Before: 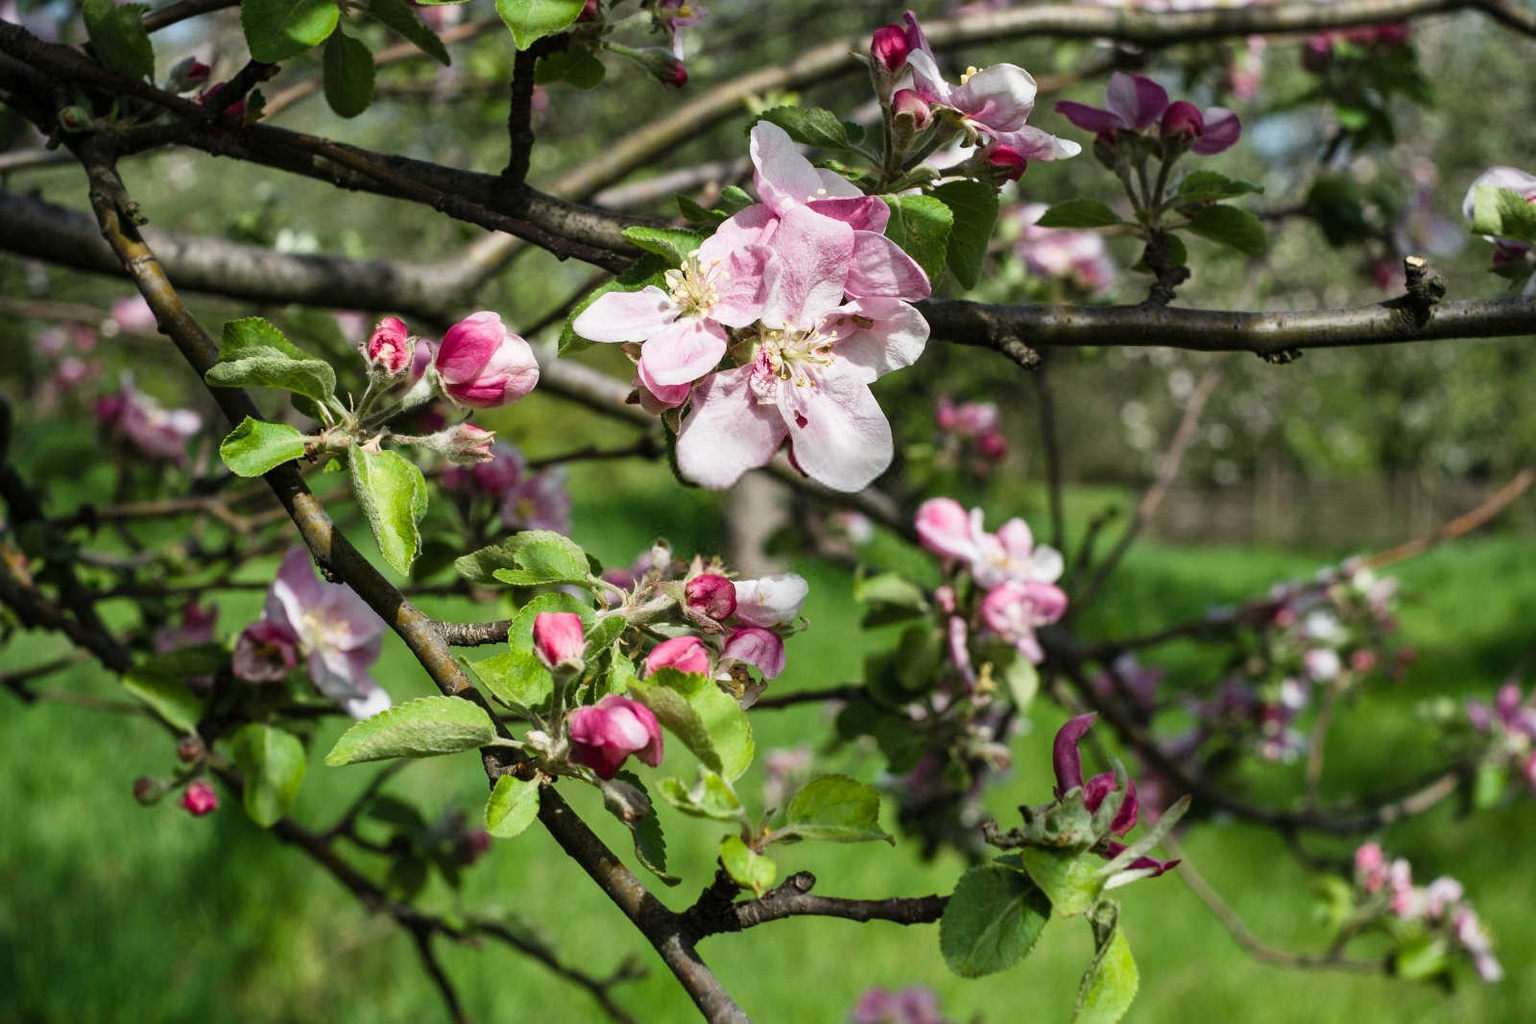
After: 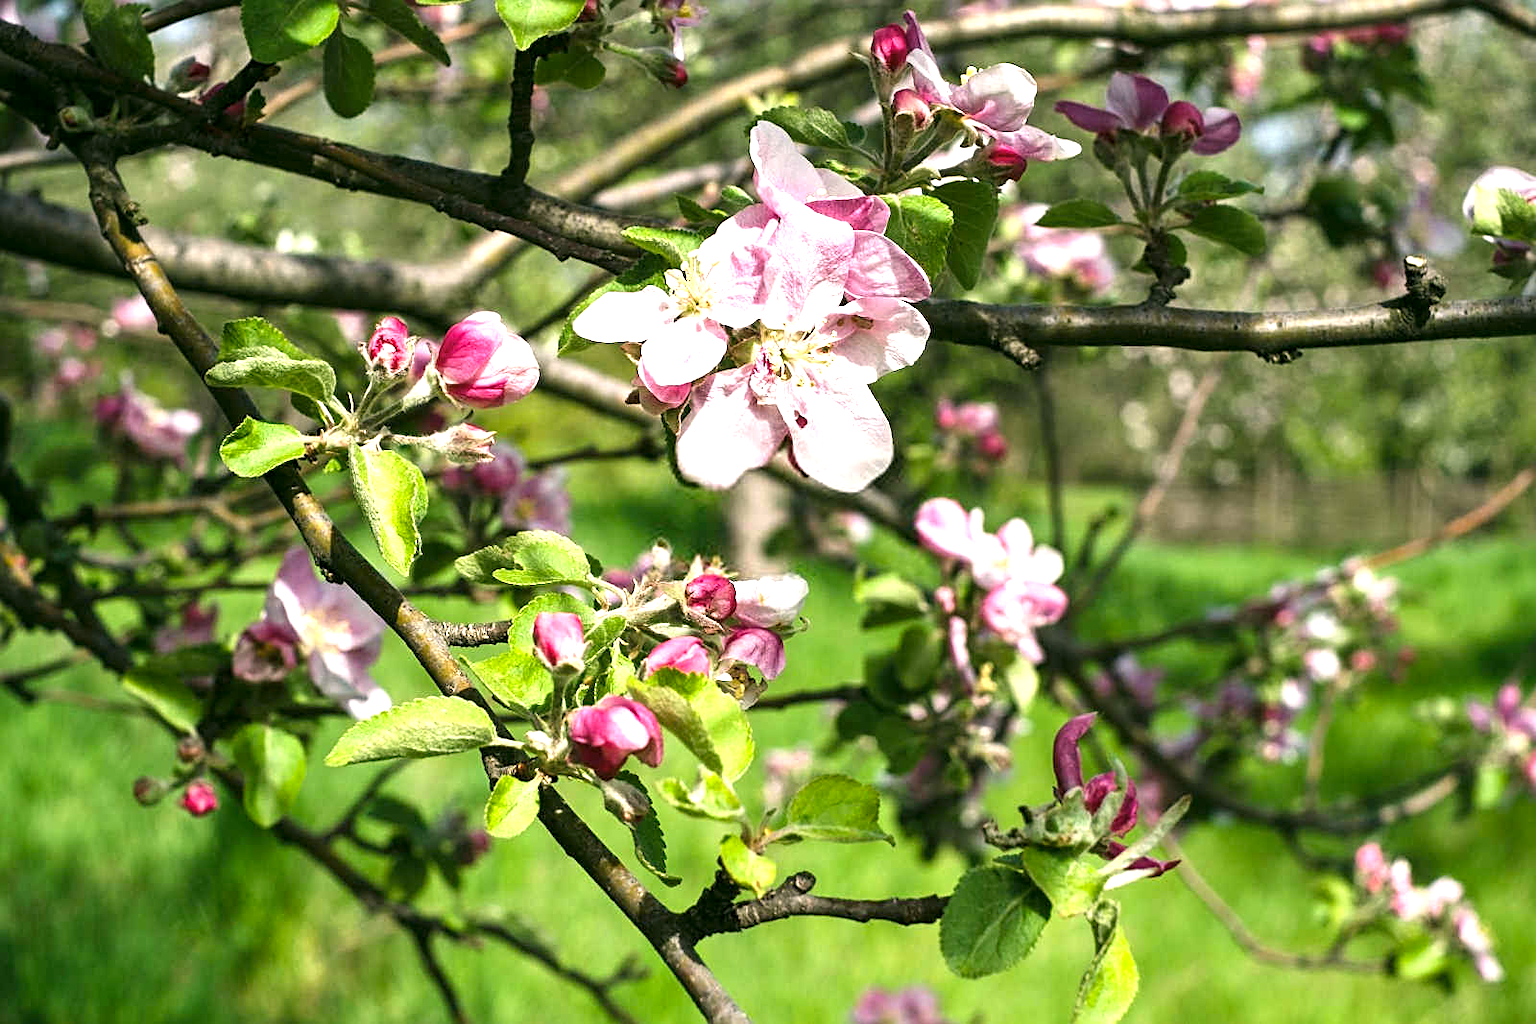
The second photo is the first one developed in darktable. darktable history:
color correction: highlights a* 4.02, highlights b* 4.98, shadows a* -7.55, shadows b* 4.98
sharpen: on, module defaults
exposure: black level correction 0, exposure 1 EV, compensate highlight preservation false
